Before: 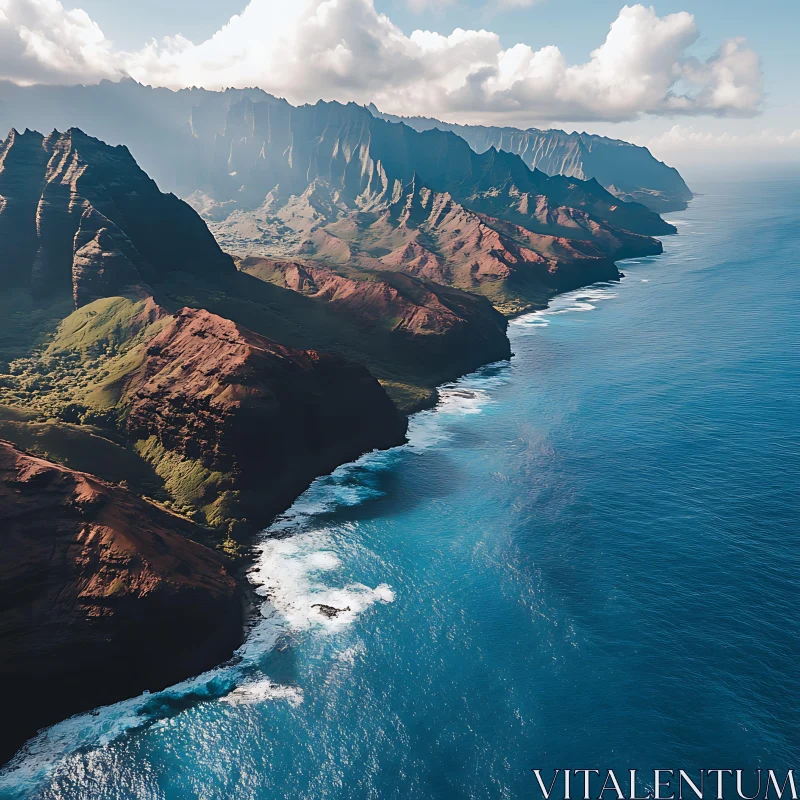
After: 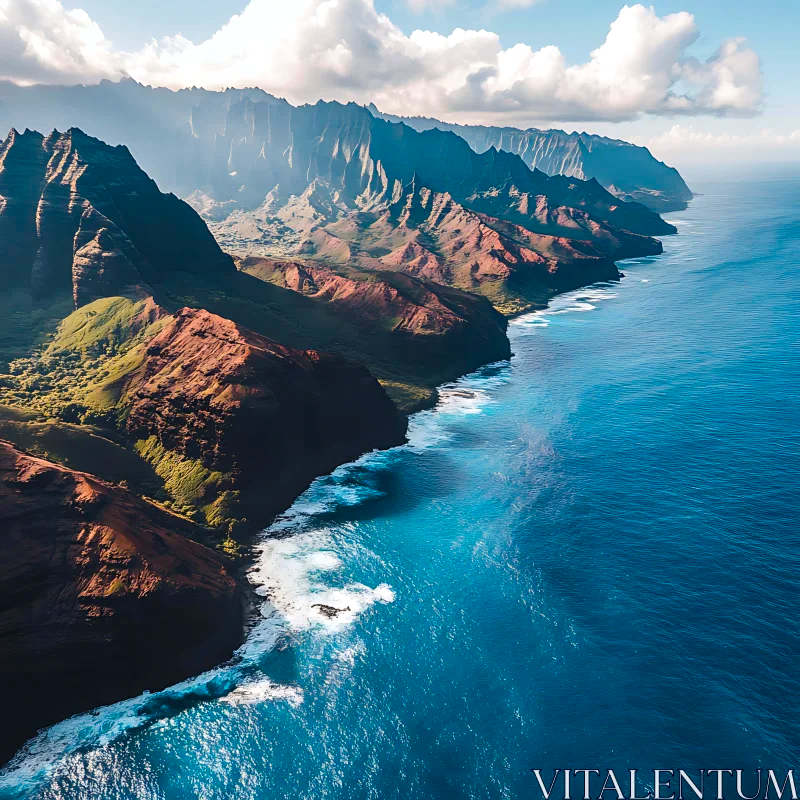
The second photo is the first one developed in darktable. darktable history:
color balance rgb: perceptual saturation grading › global saturation 37.319%, global vibrance 15.206%
local contrast: detail 130%
contrast brightness saturation: contrast 0.15, brightness 0.041
